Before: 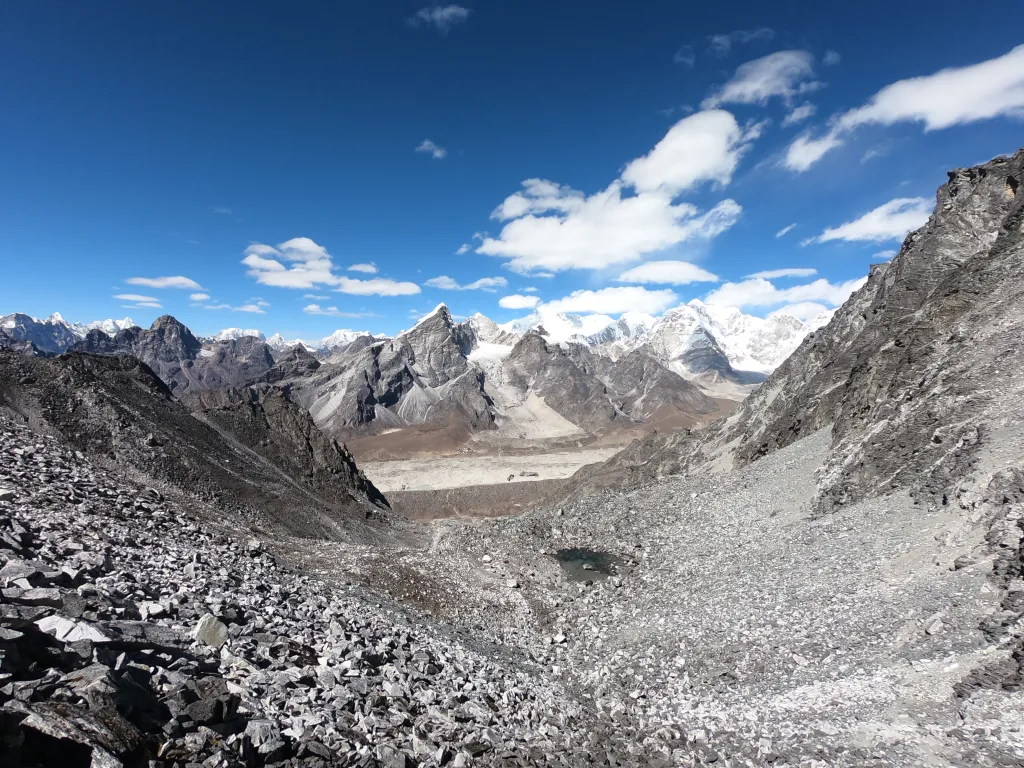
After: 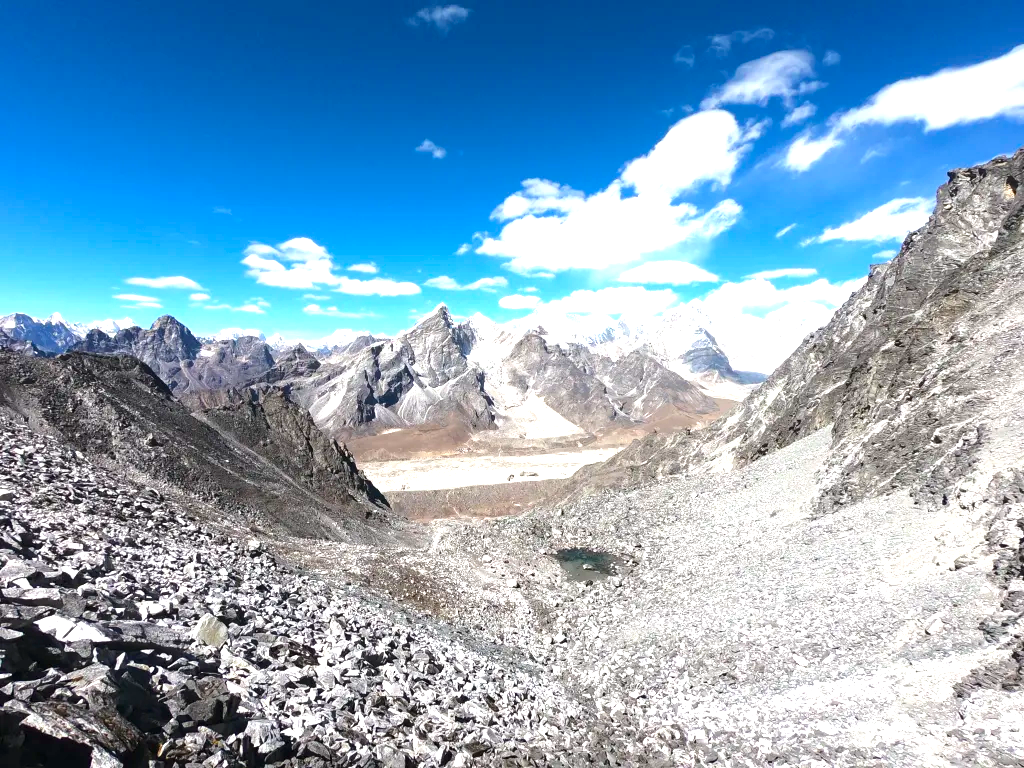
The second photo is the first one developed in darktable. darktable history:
exposure: black level correction 0, exposure 1.013 EV, compensate highlight preservation false
color balance rgb: perceptual saturation grading › global saturation 30.958%
